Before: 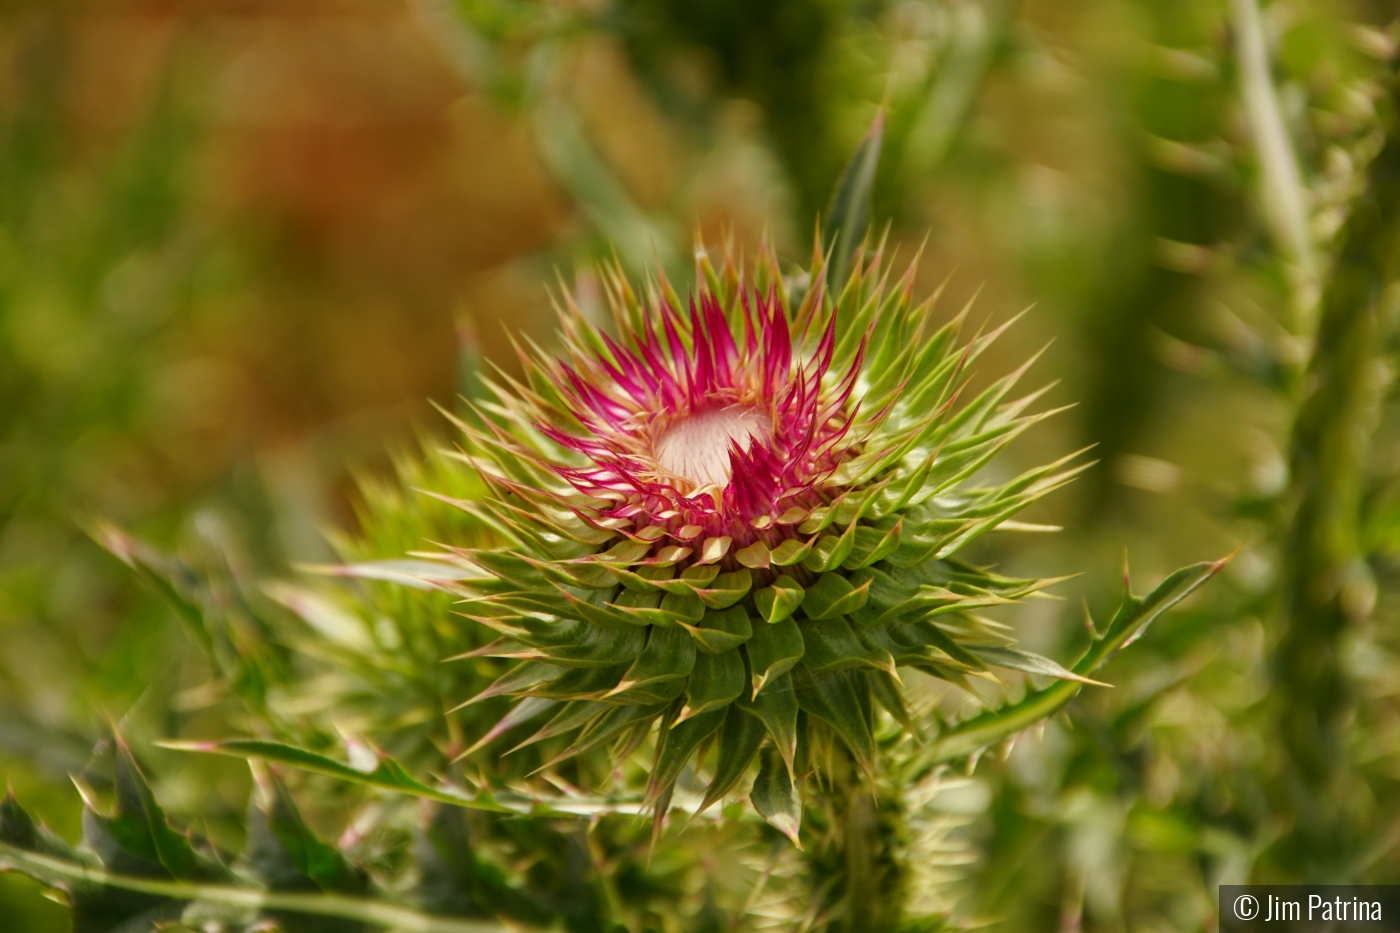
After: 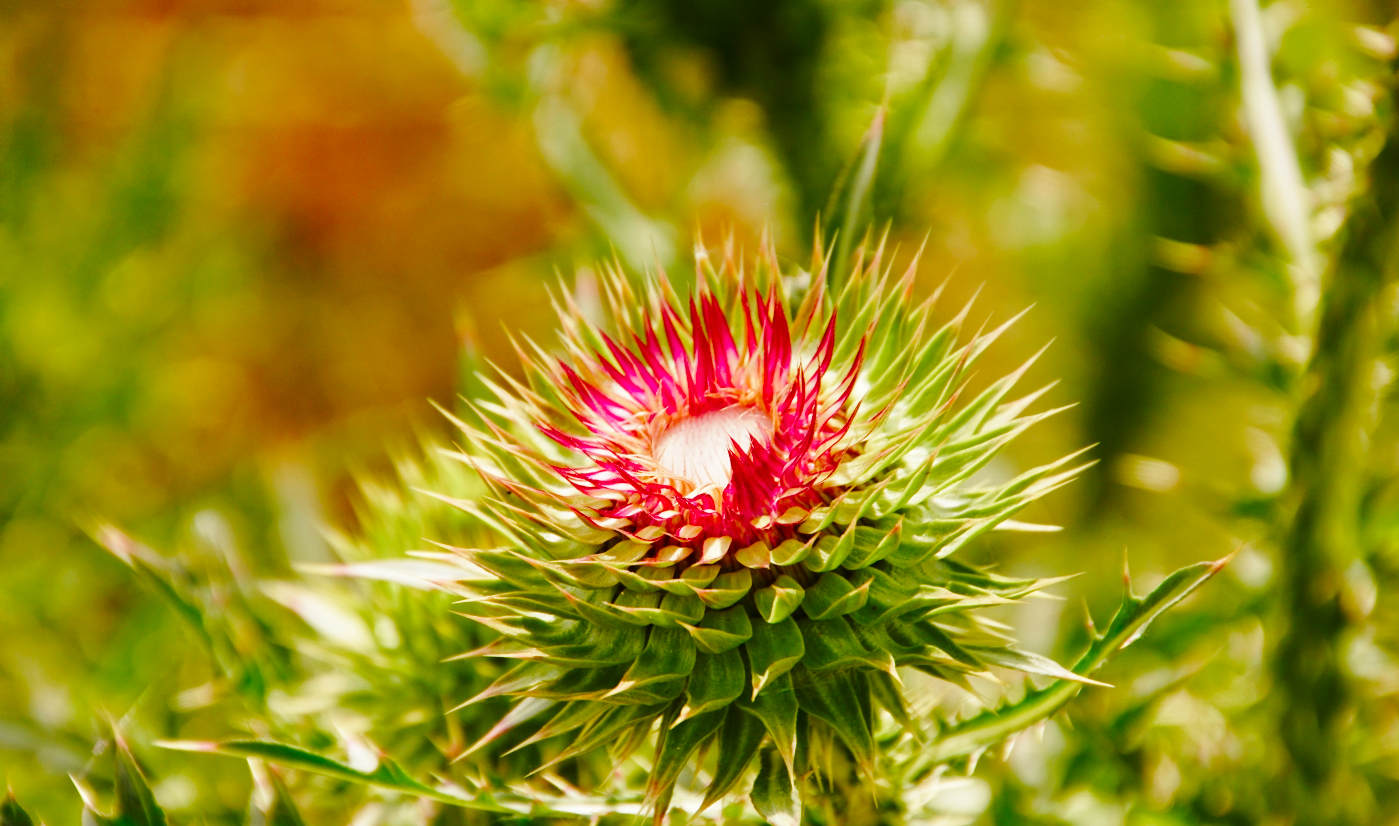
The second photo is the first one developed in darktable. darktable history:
crop and rotate: top 0%, bottom 11.445%
color balance rgb: perceptual saturation grading › global saturation 20%, perceptual saturation grading › highlights -50.031%, perceptual saturation grading › shadows 30.053%
tone equalizer: on, module defaults
base curve: curves: ch0 [(0, 0) (0.028, 0.03) (0.121, 0.232) (0.46, 0.748) (0.859, 0.968) (1, 1)], preserve colors none
